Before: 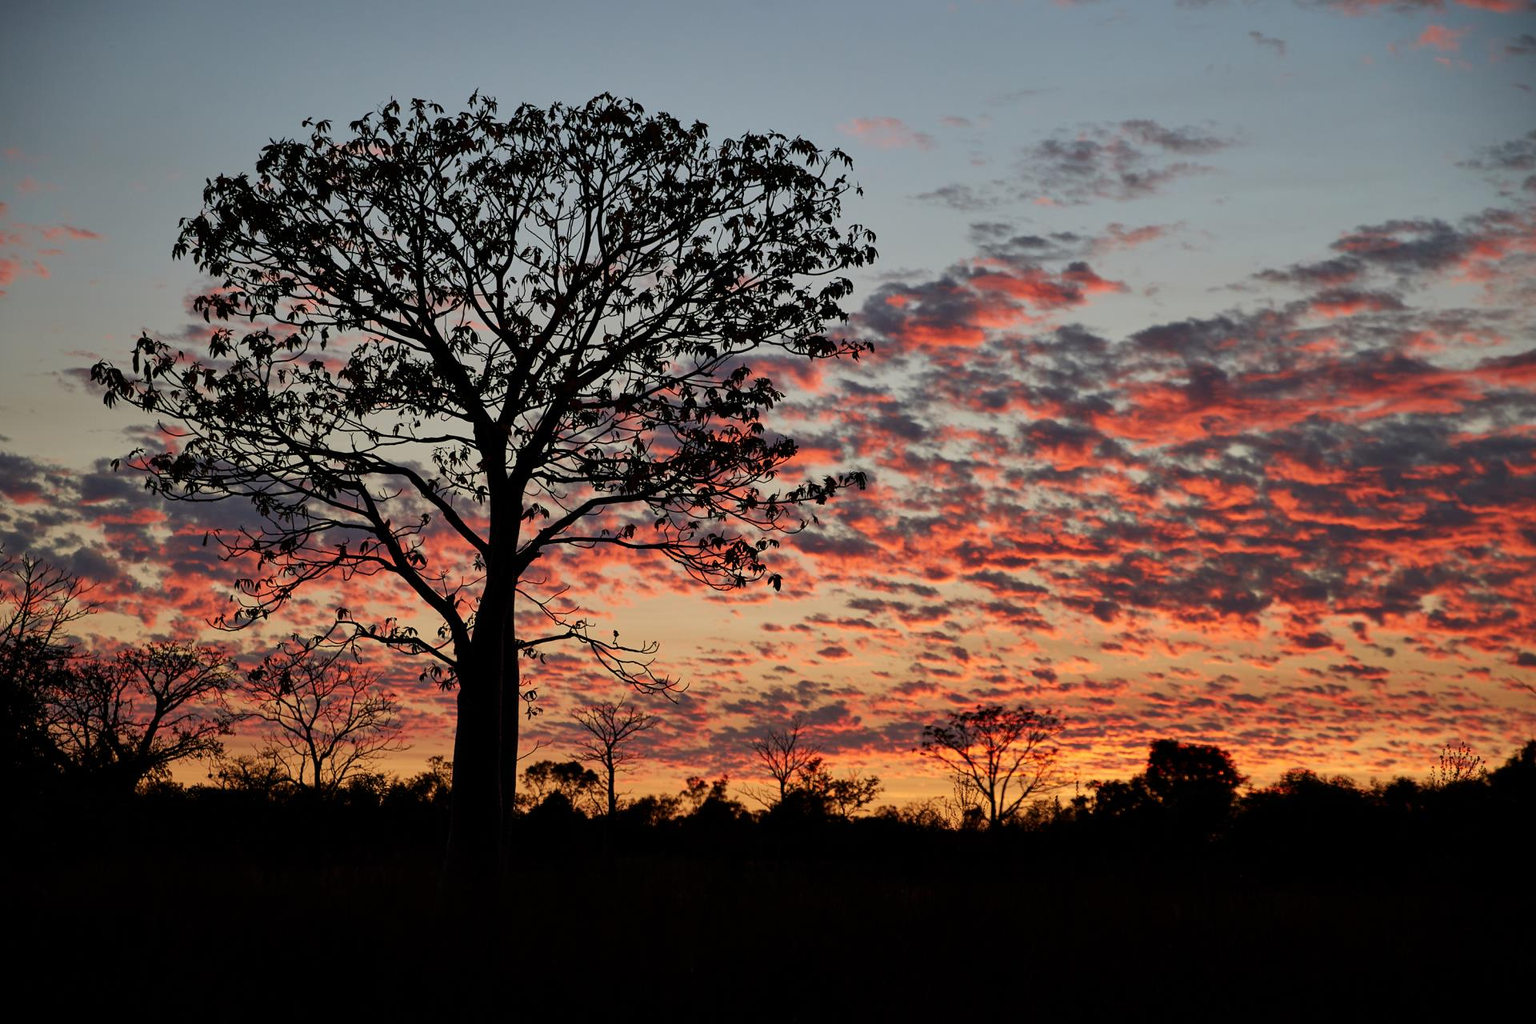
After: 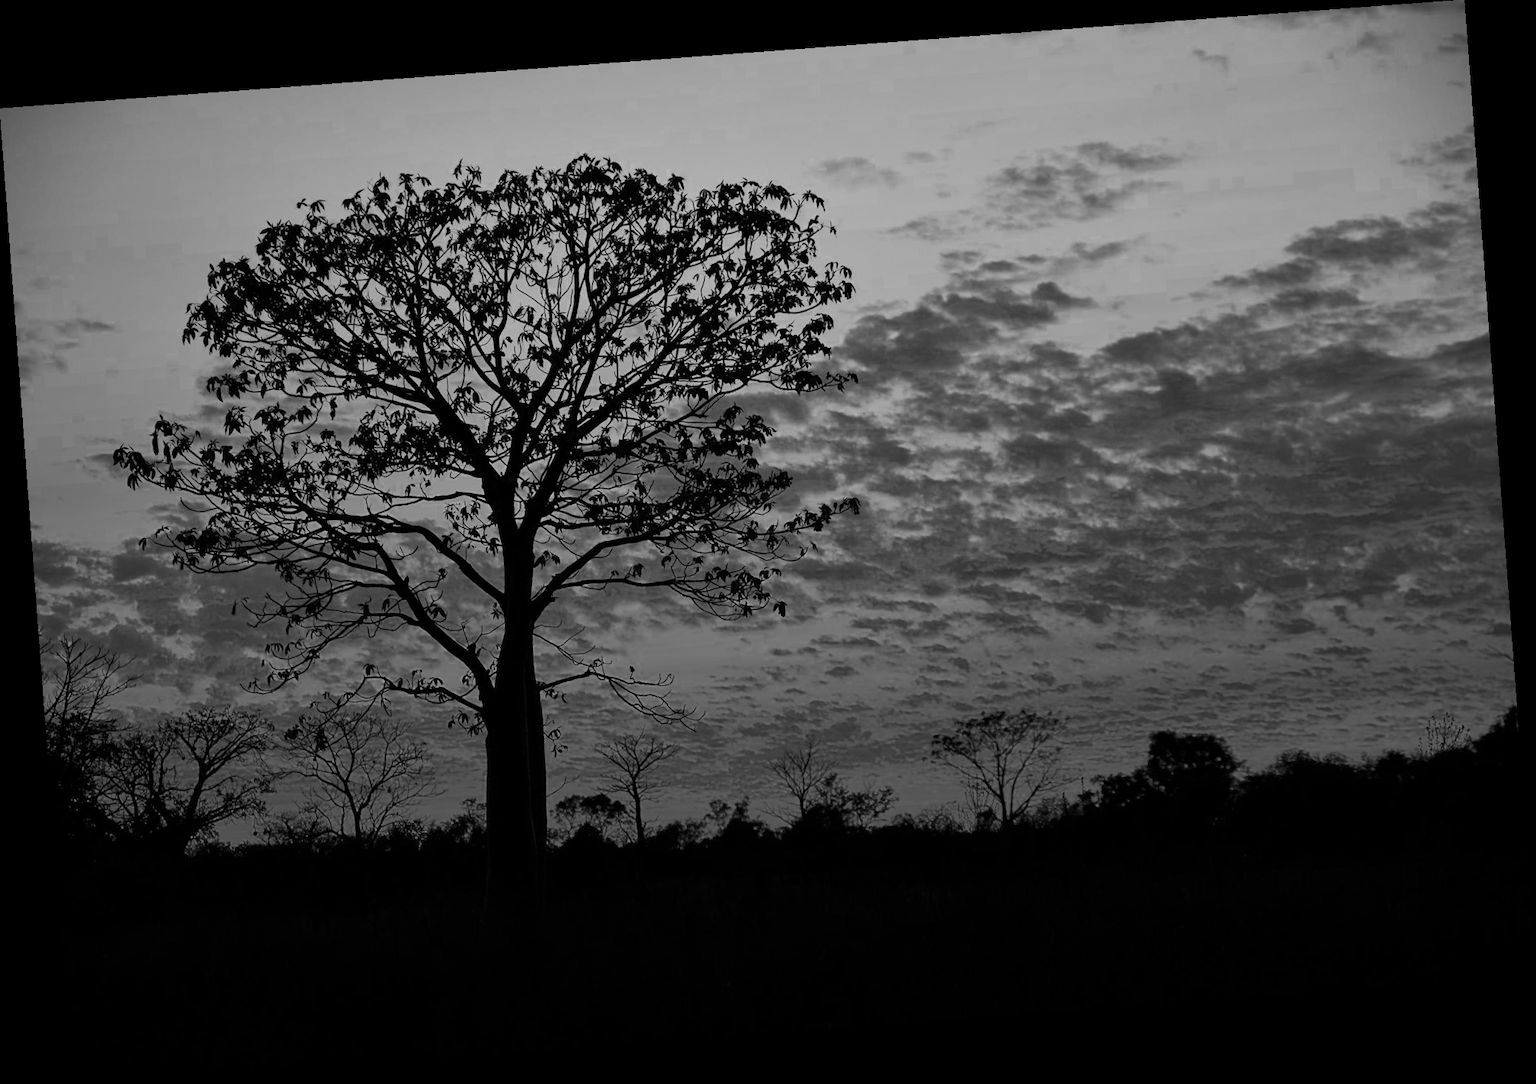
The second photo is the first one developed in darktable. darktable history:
monochrome: on, module defaults
rotate and perspective: rotation -4.25°, automatic cropping off
color zones: curves: ch0 [(0.287, 0.048) (0.493, 0.484) (0.737, 0.816)]; ch1 [(0, 0) (0.143, 0) (0.286, 0) (0.429, 0) (0.571, 0) (0.714, 0) (0.857, 0)]
